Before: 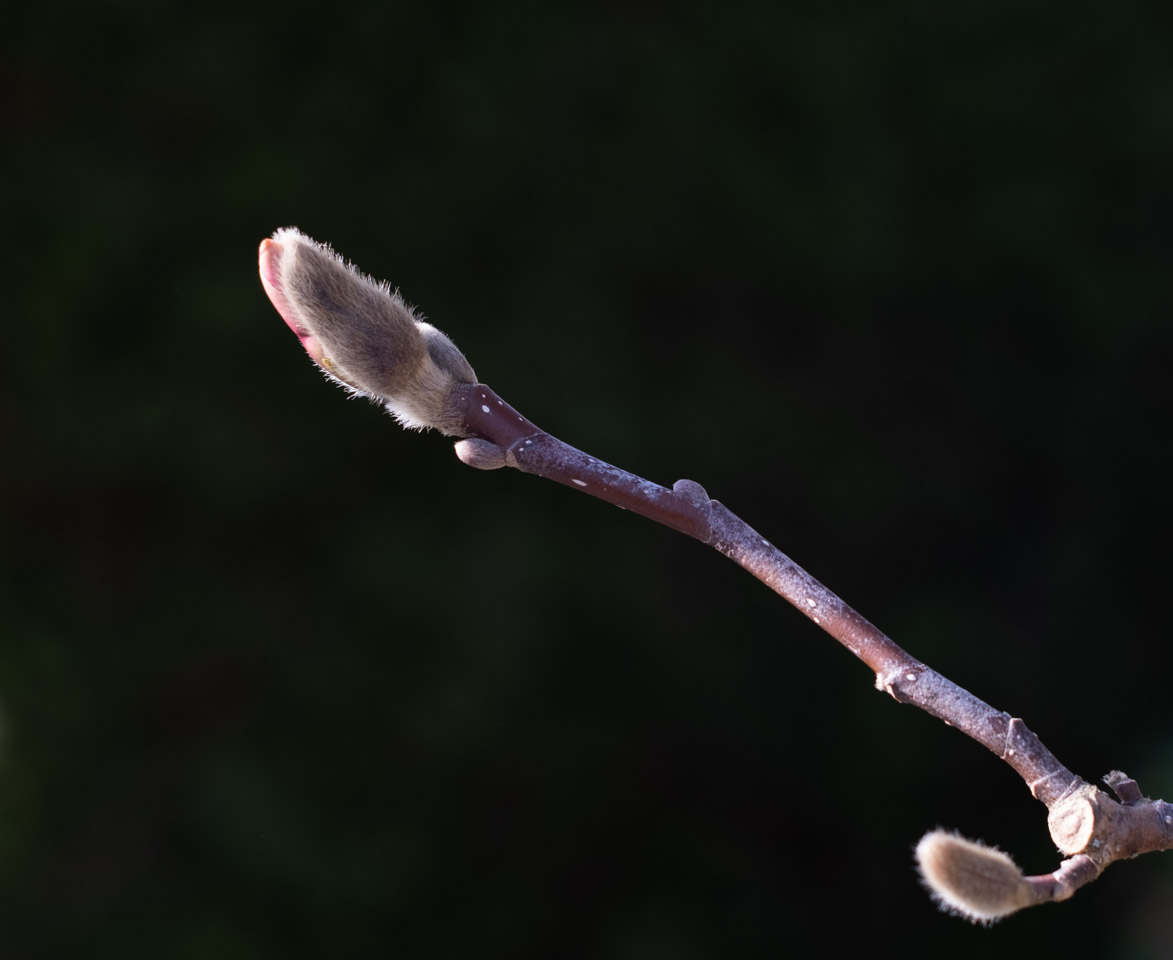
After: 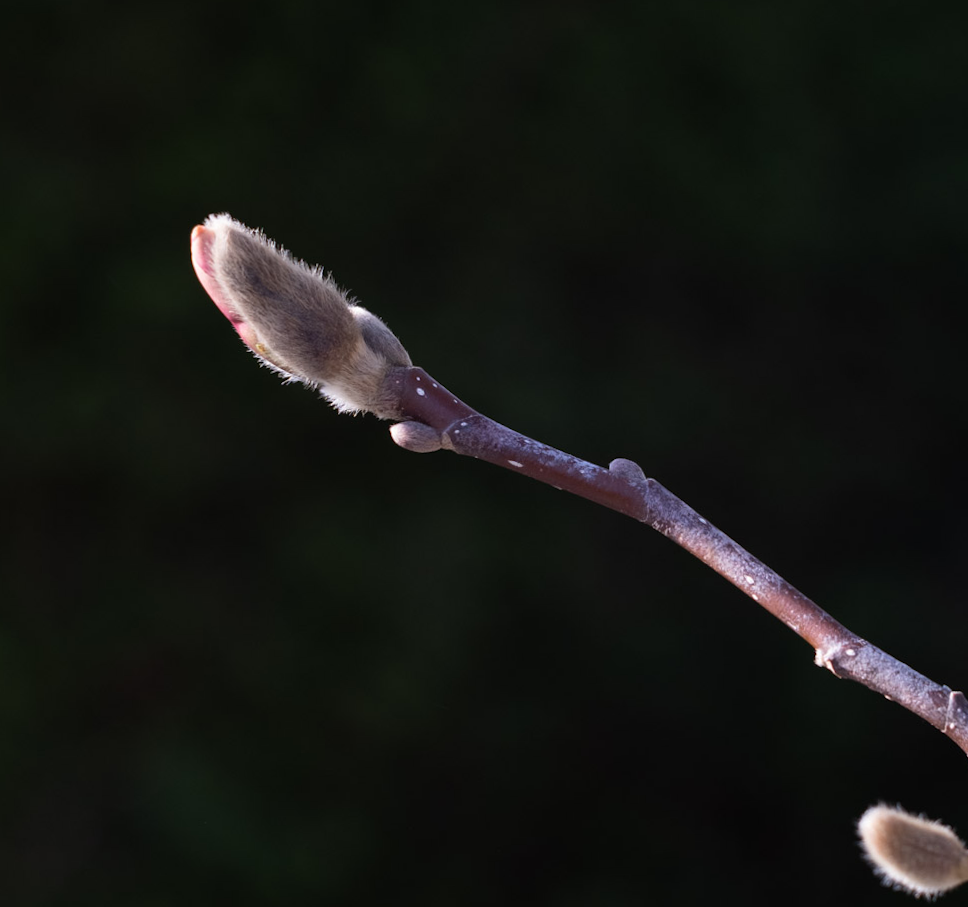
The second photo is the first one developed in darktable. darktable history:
crop and rotate: angle 1.01°, left 4.517%, top 1.004%, right 11.114%, bottom 2.483%
